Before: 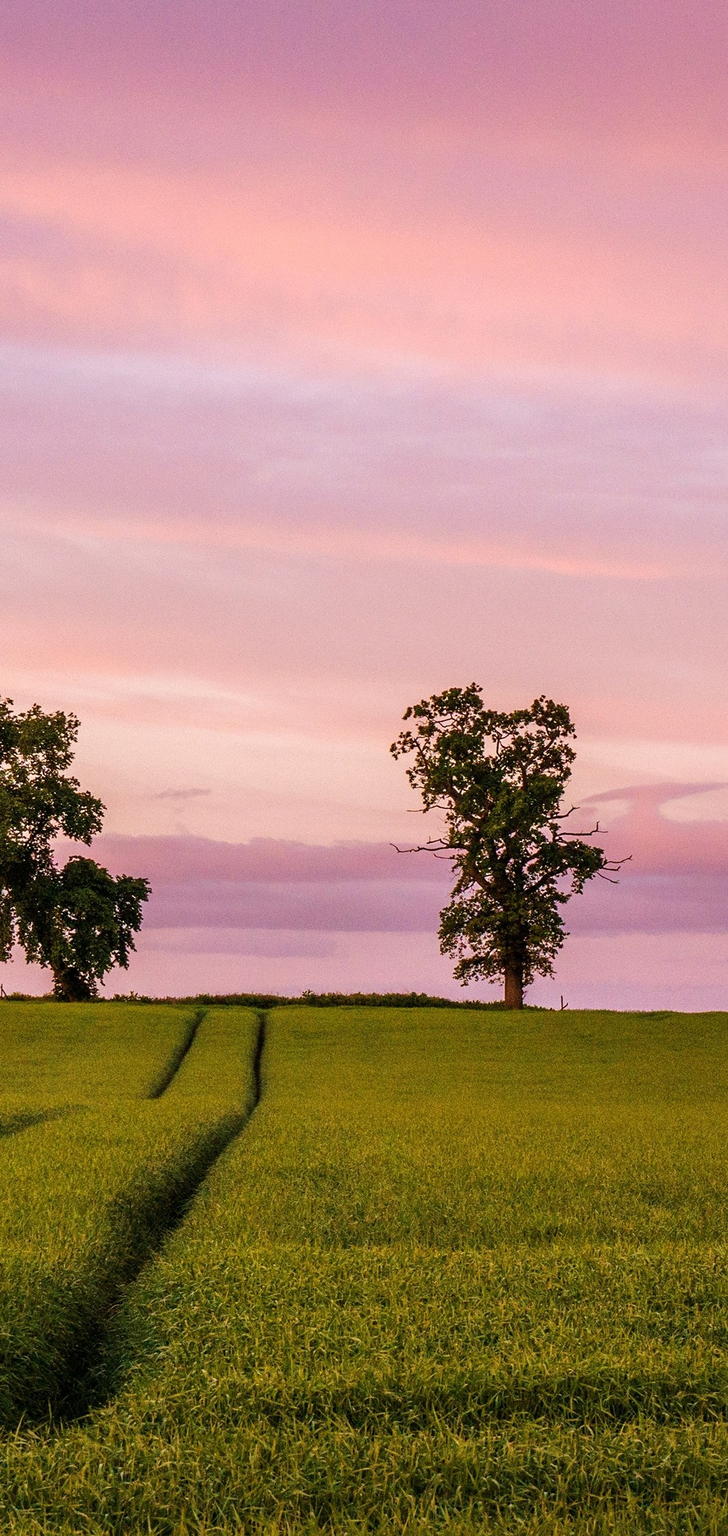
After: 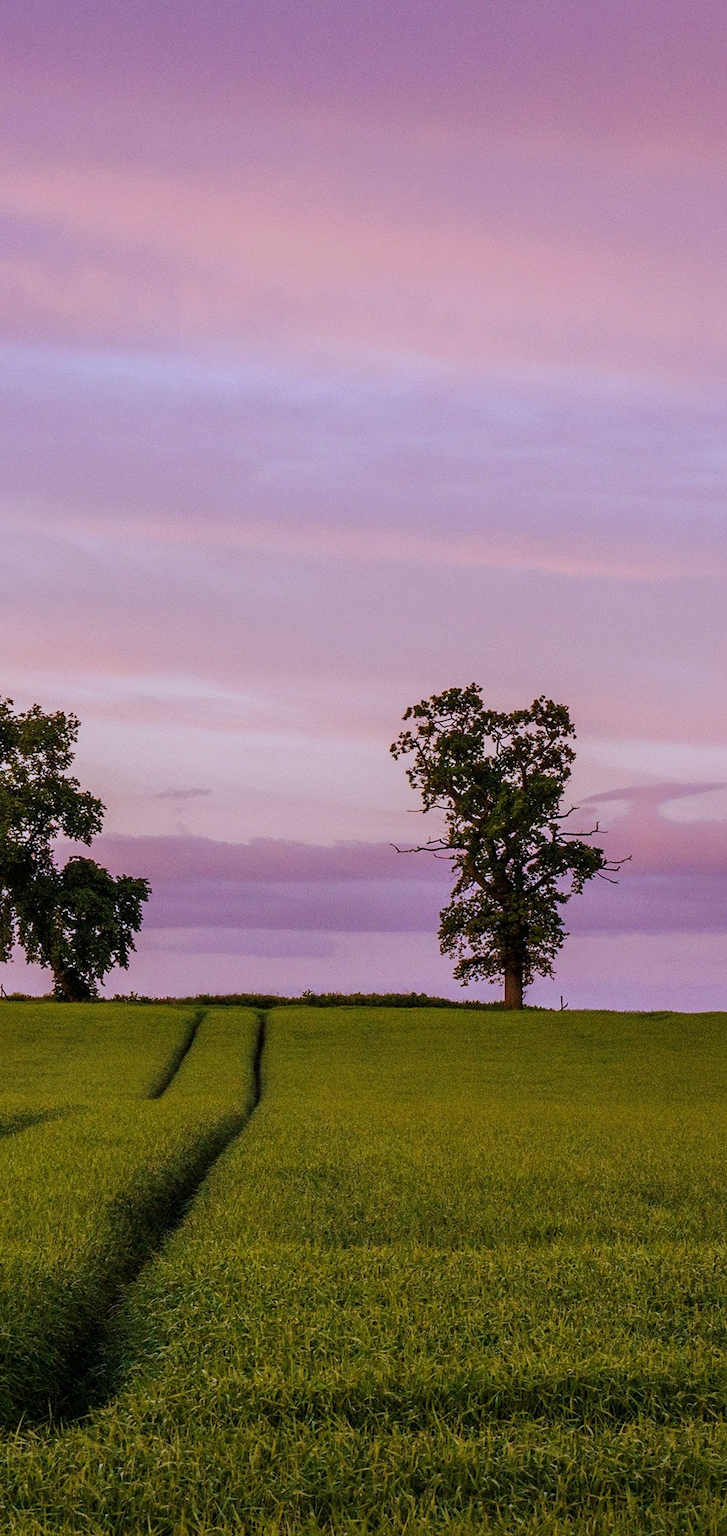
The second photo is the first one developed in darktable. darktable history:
white balance: red 0.948, green 1.02, blue 1.176
exposure: exposure -0.462 EV, compensate highlight preservation false
